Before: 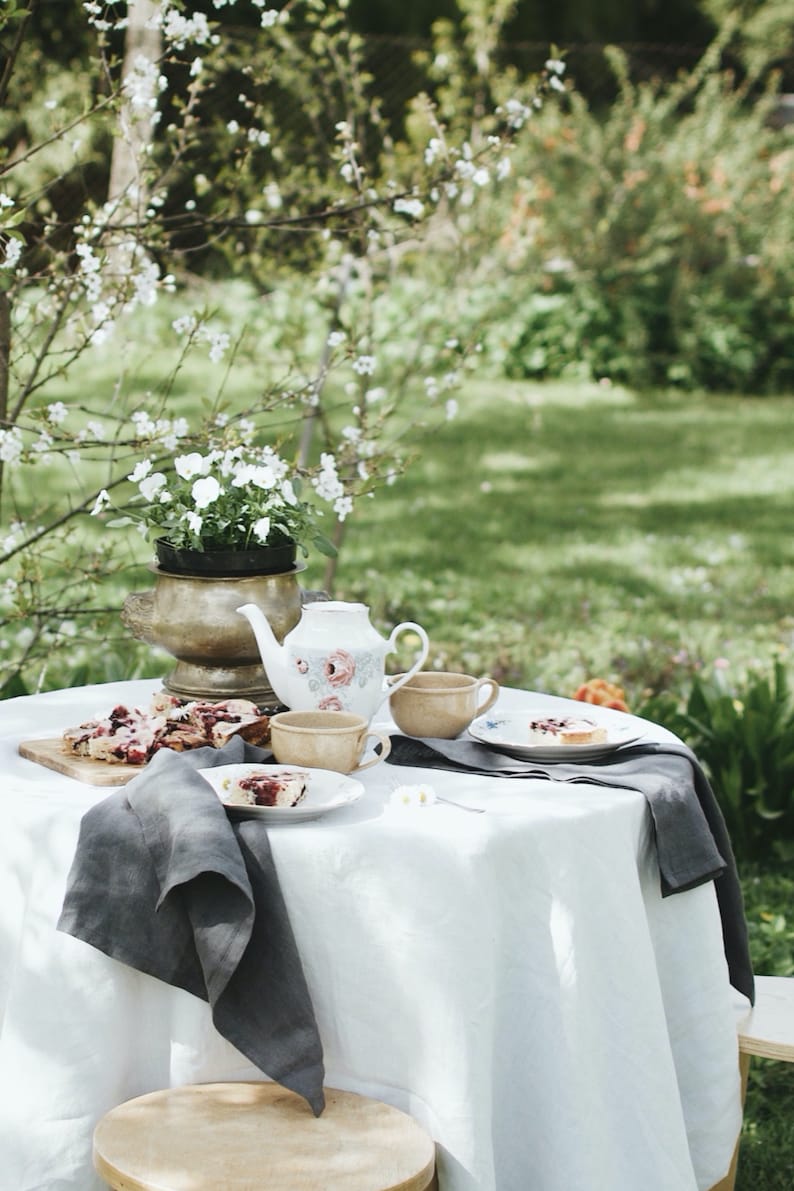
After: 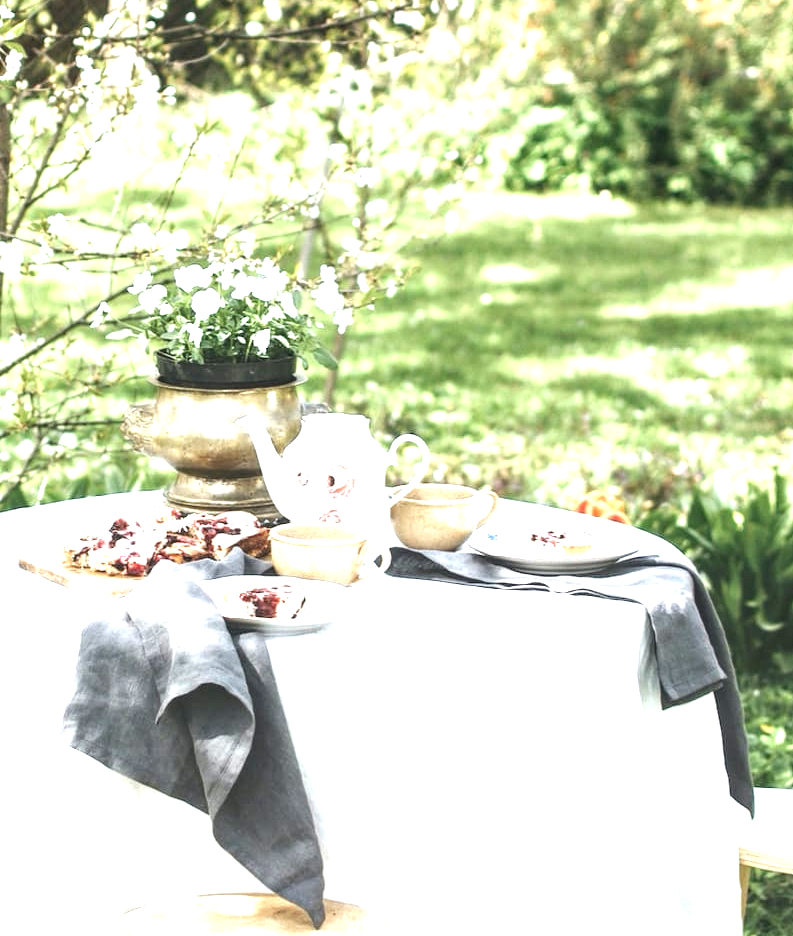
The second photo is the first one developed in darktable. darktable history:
local contrast: detail 130%
crop and rotate: top 15.879%, bottom 5.5%
exposure: black level correction 0, exposure 1.386 EV, compensate exposure bias true, compensate highlight preservation false
